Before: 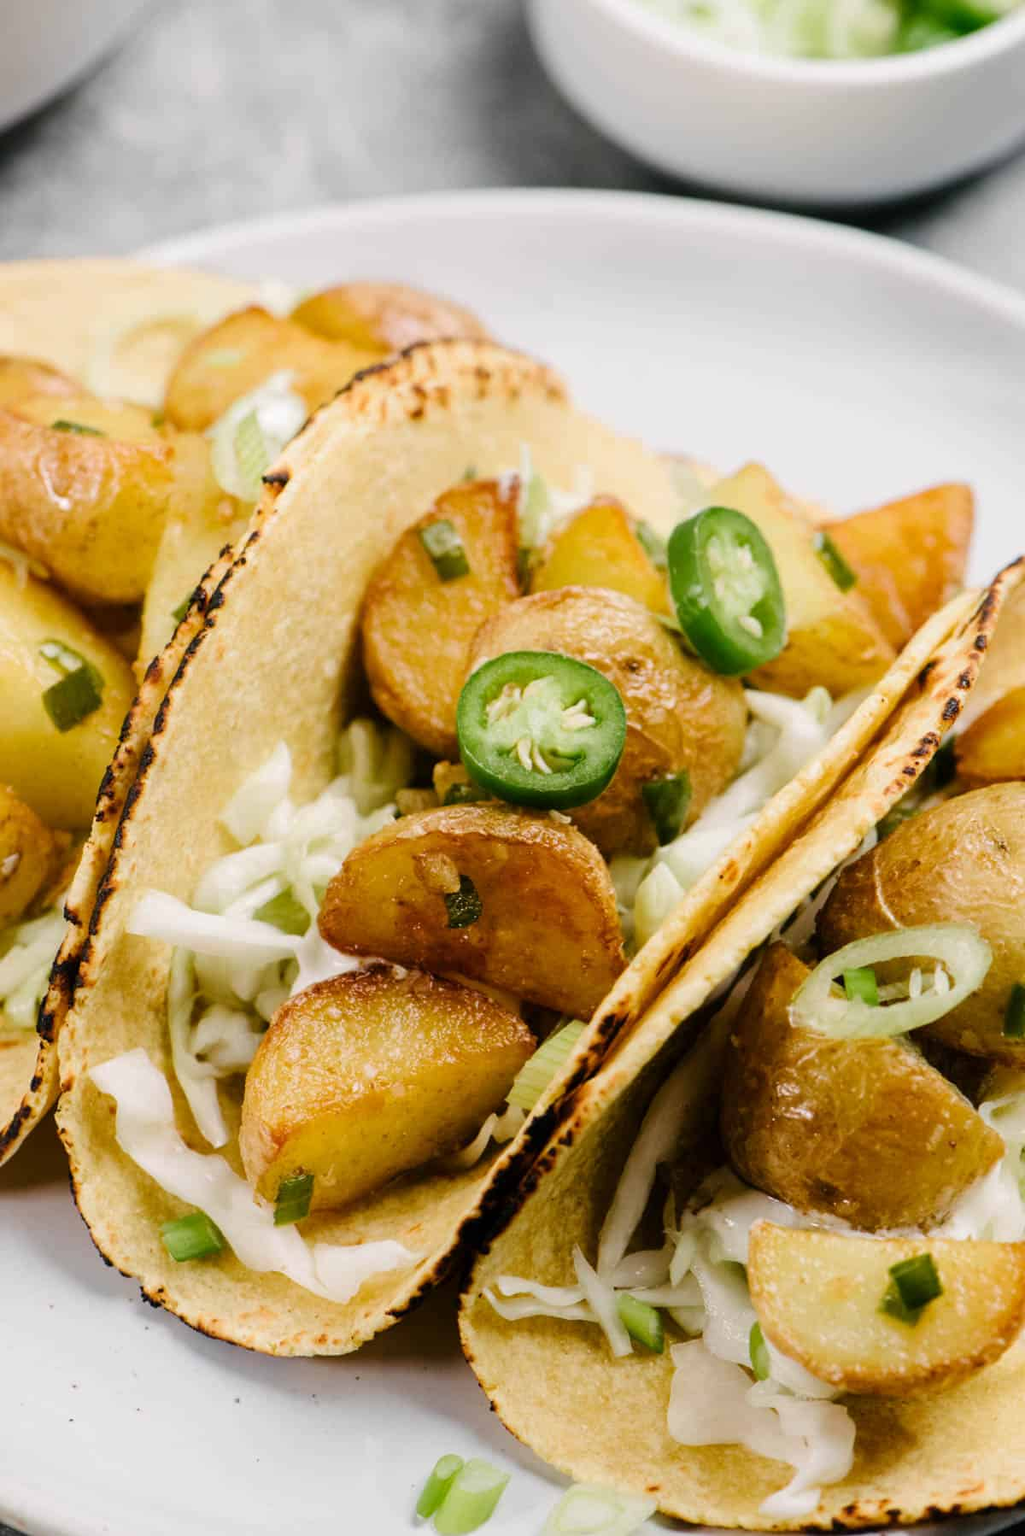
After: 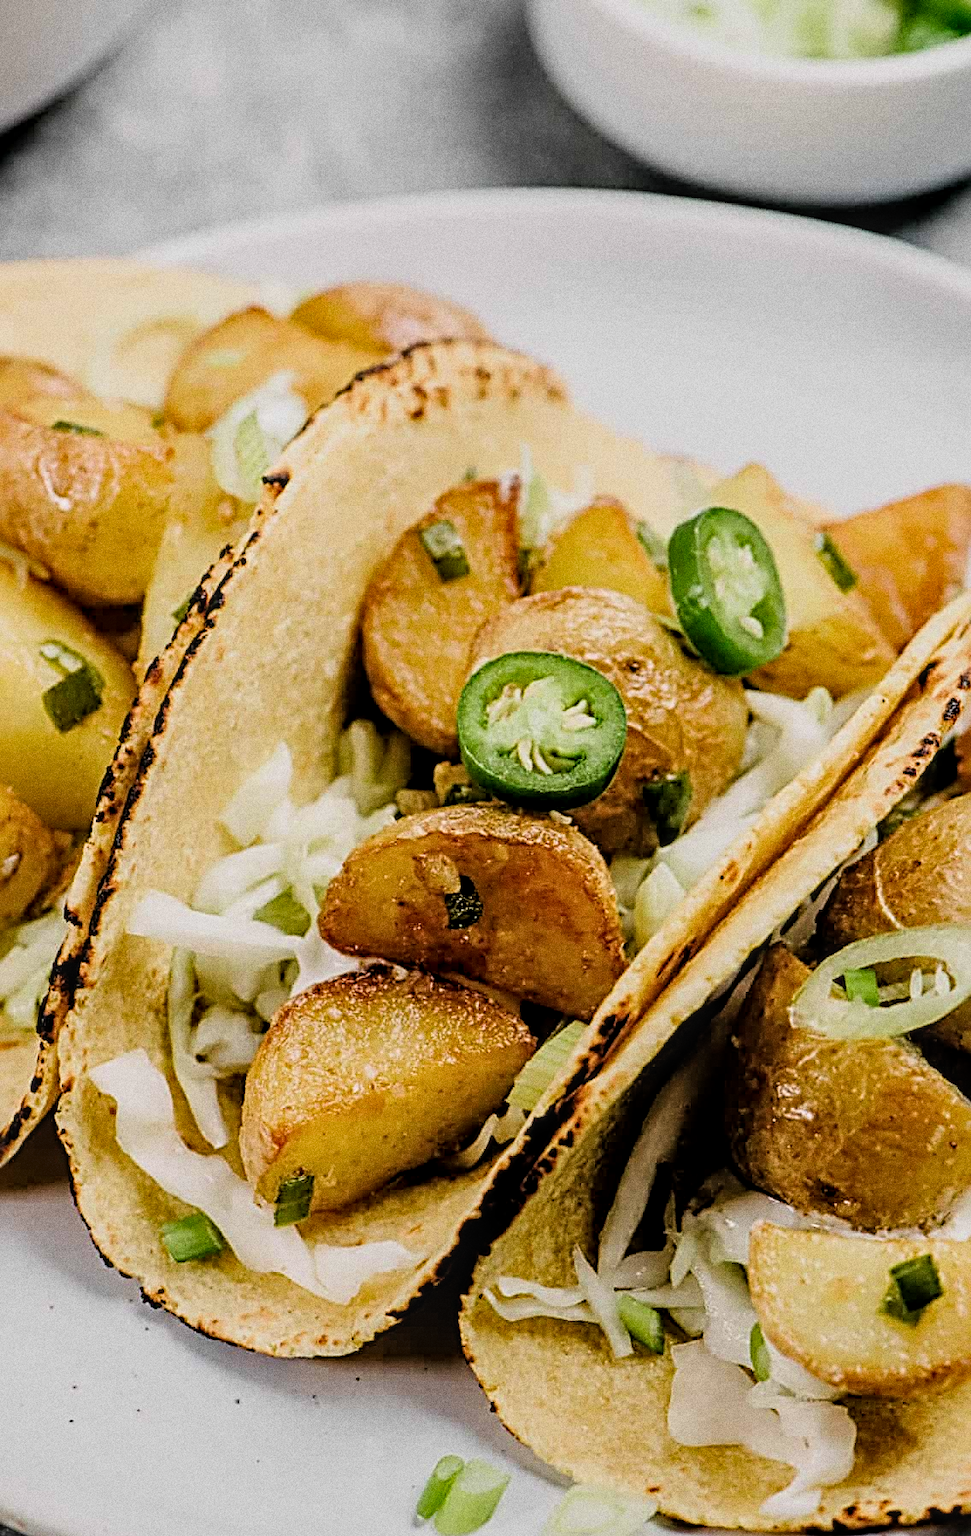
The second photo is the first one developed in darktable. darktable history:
crop and rotate: right 5.167%
filmic rgb: black relative exposure -7.75 EV, white relative exposure 4.4 EV, threshold 3 EV, hardness 3.76, latitude 50%, contrast 1.1, color science v5 (2021), contrast in shadows safe, contrast in highlights safe, enable highlight reconstruction true
shadows and highlights: shadows 37.27, highlights -28.18, soften with gaussian
local contrast: on, module defaults
sharpen: radius 3.69, amount 0.928
grain: coarseness 0.09 ISO, strength 40%
